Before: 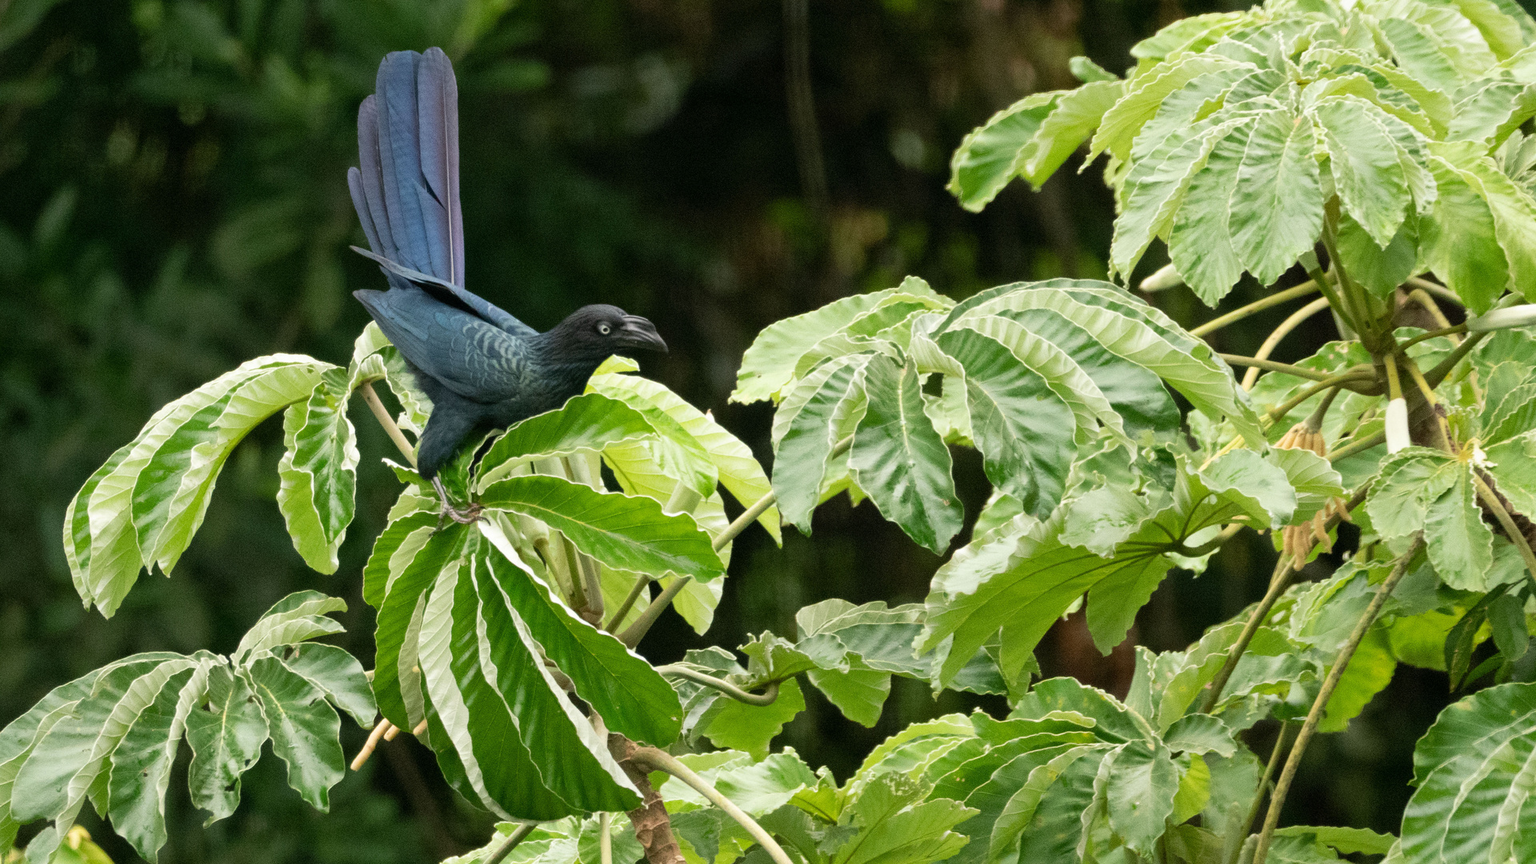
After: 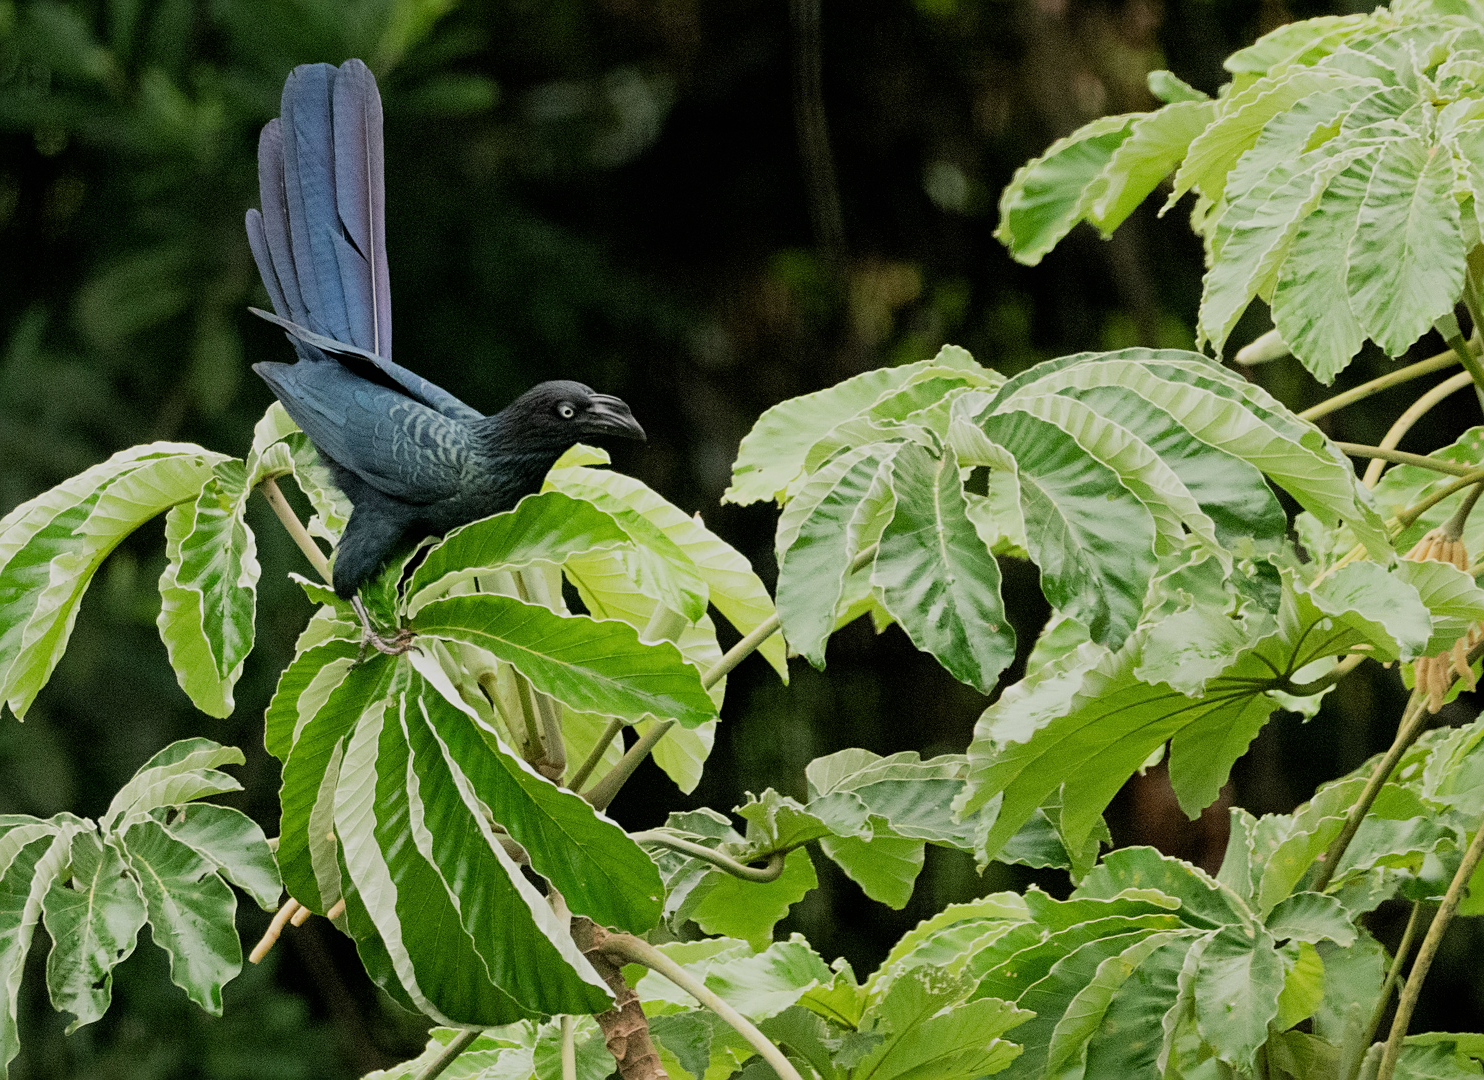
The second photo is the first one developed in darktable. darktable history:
crop: left 9.882%, right 12.814%
filmic rgb: black relative exposure -7.65 EV, white relative exposure 4.56 EV, hardness 3.61
sharpen: on, module defaults
